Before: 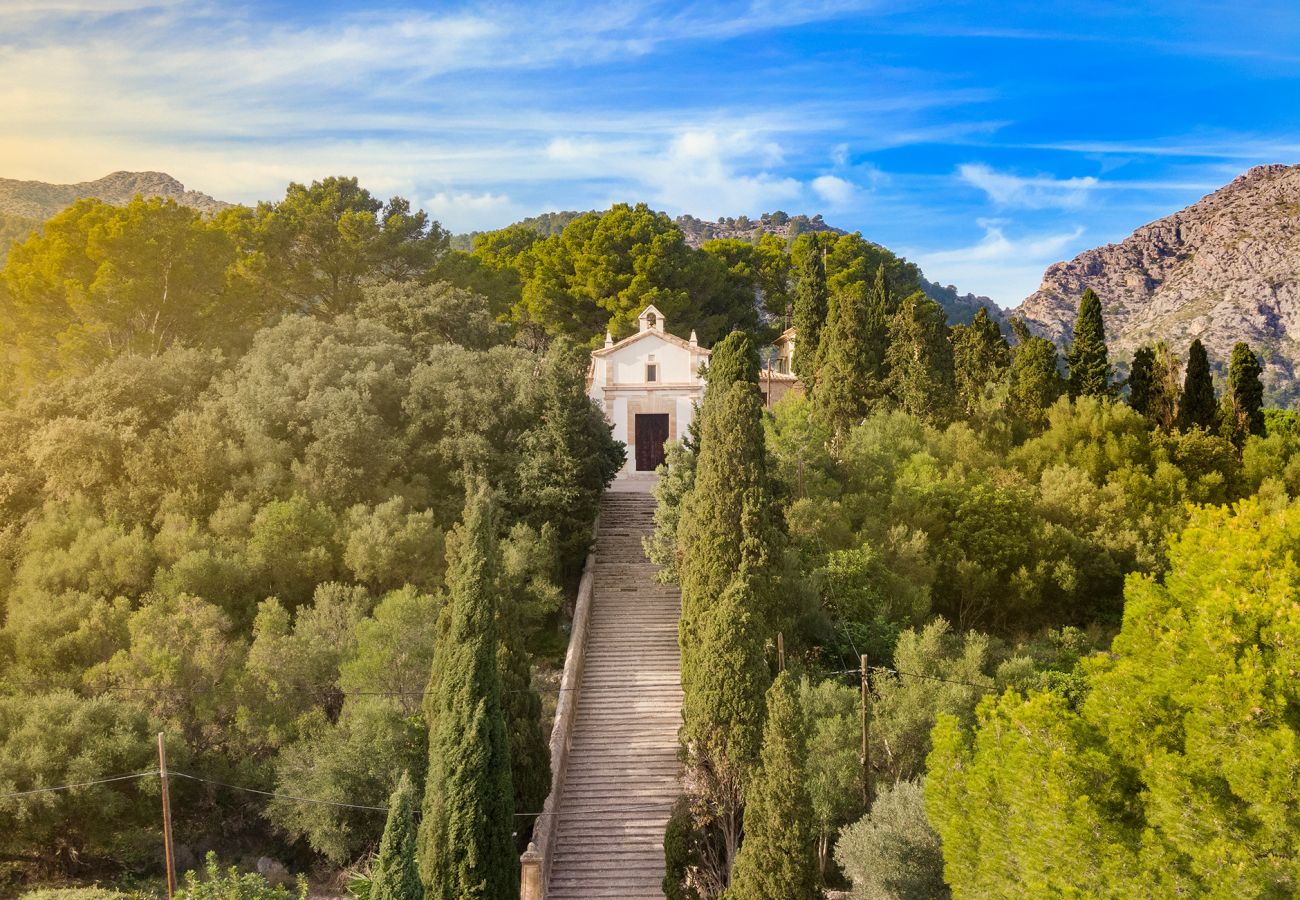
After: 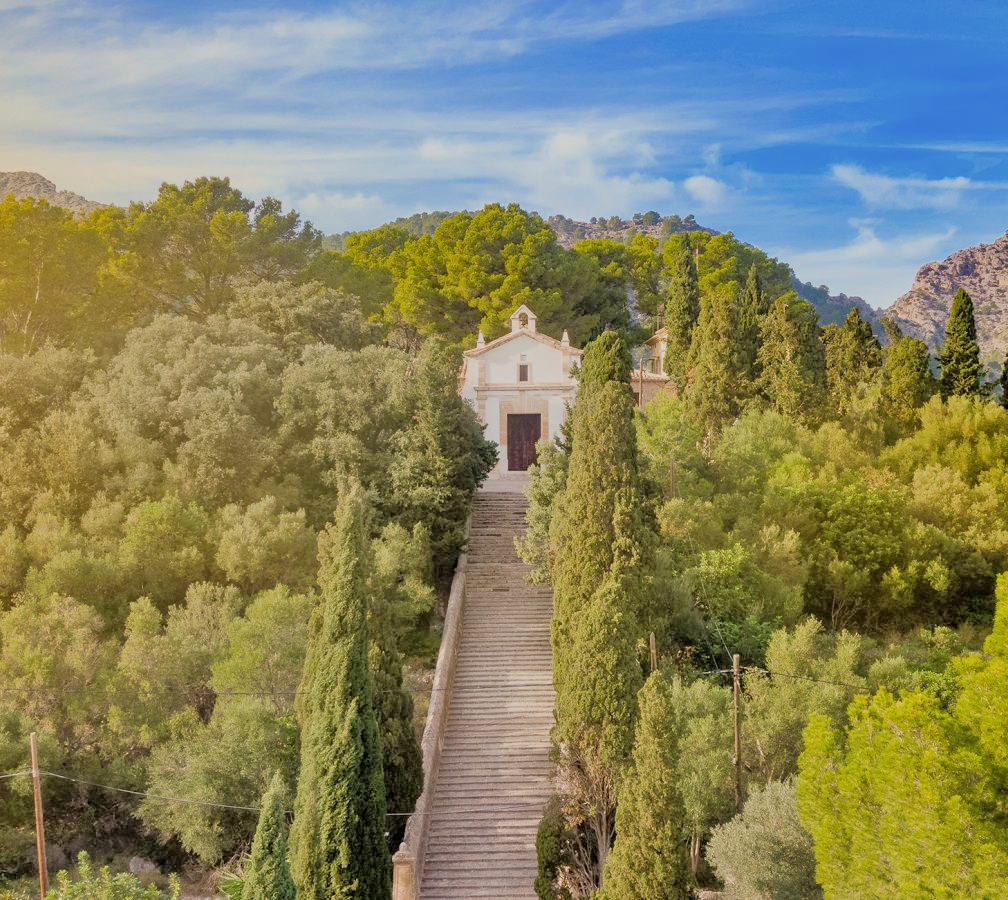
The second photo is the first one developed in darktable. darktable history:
filmic rgb: black relative exposure -7.65 EV, white relative exposure 4.56 EV, hardness 3.61
tone equalizer: -7 EV 0.149 EV, -6 EV 0.634 EV, -5 EV 1.15 EV, -4 EV 1.32 EV, -3 EV 1.14 EV, -2 EV 0.6 EV, -1 EV 0.164 EV
crop: left 9.894%, right 12.522%
